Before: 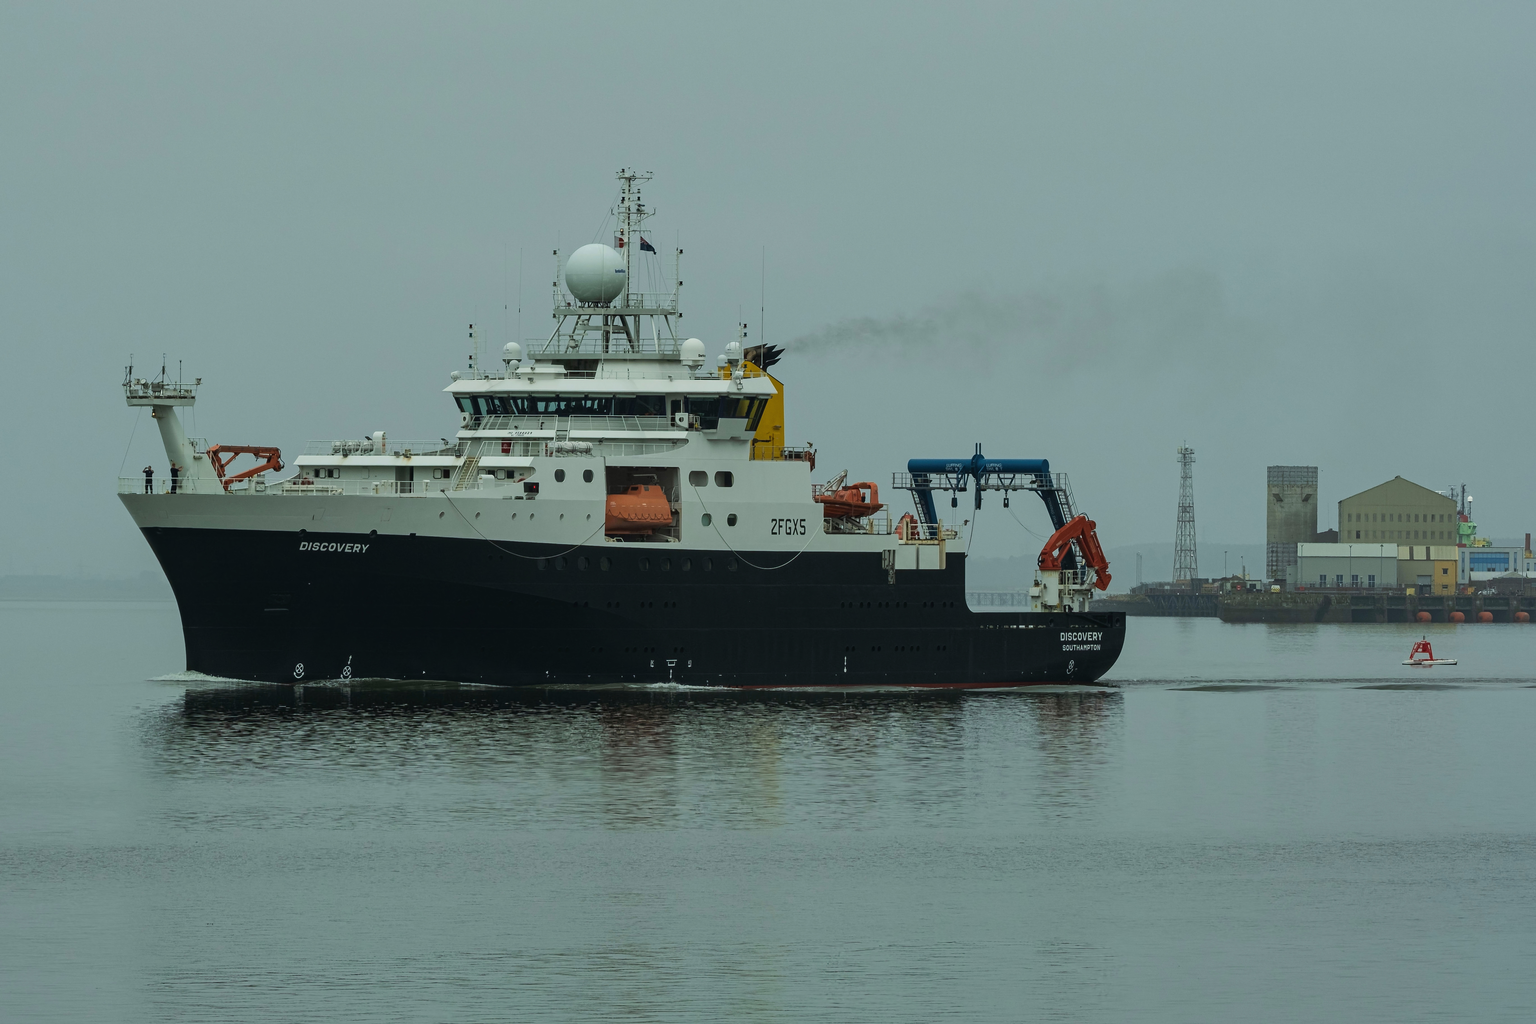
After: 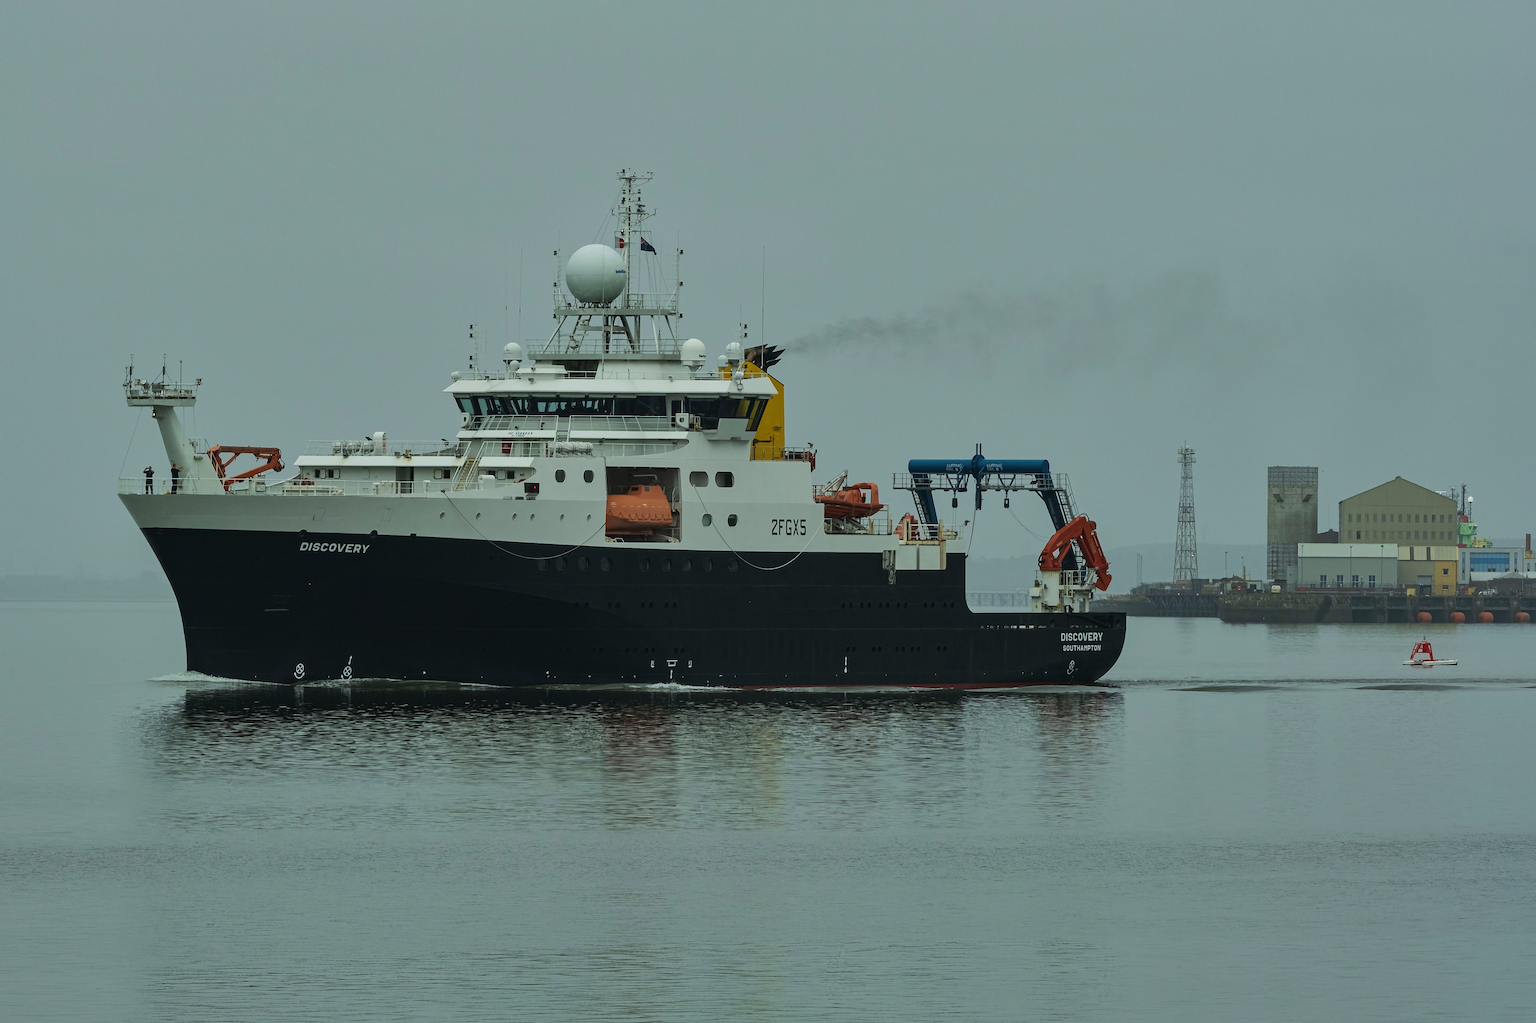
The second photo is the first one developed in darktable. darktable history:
shadows and highlights: radius 337.17, shadows 29.01, soften with gaussian
